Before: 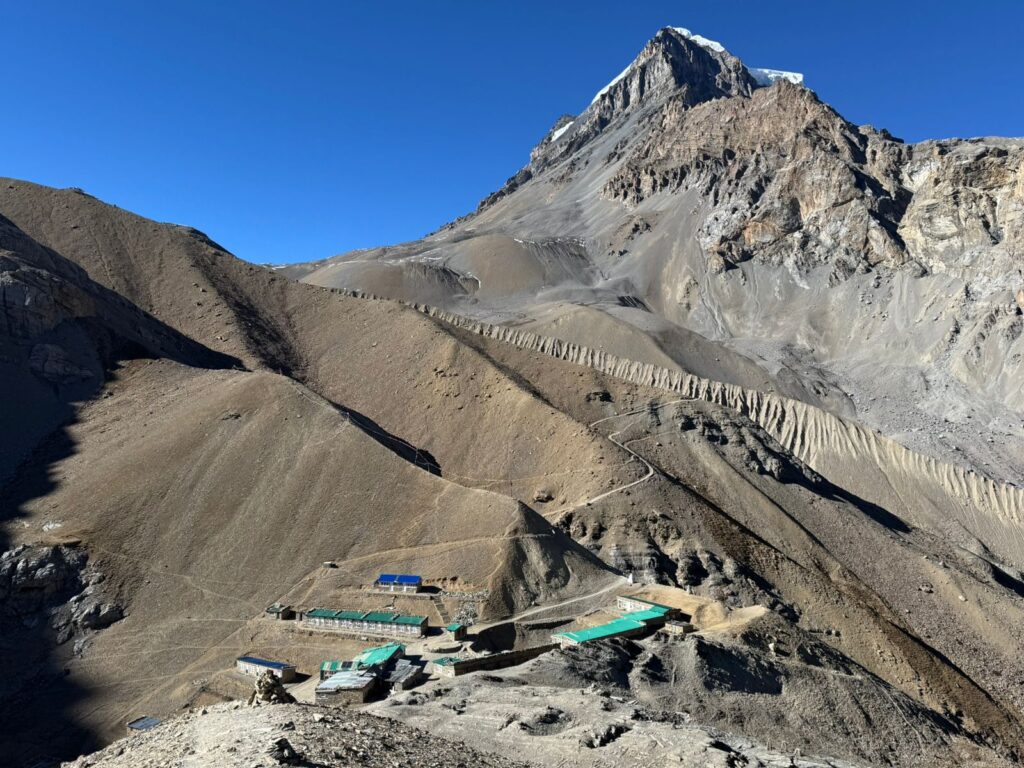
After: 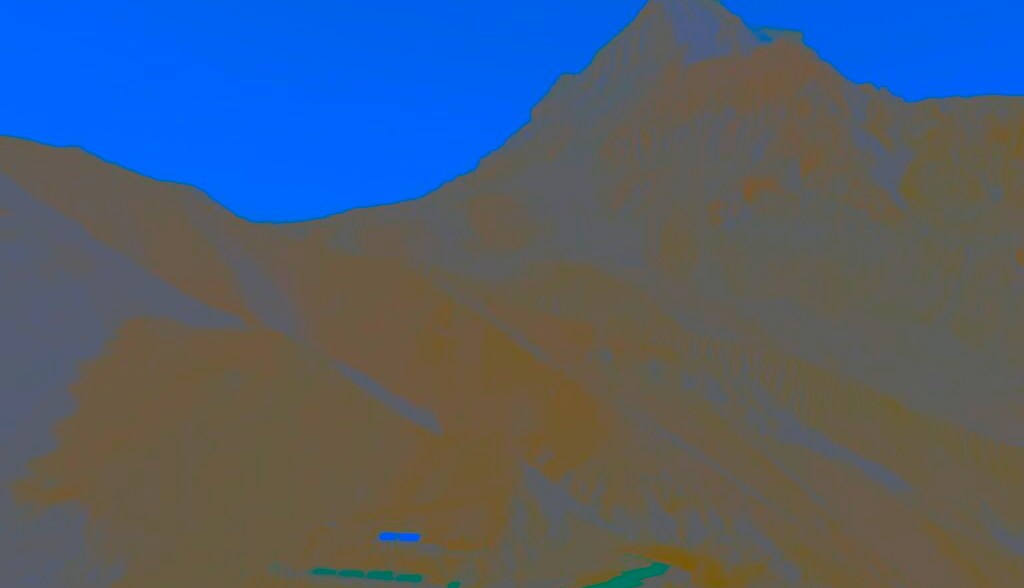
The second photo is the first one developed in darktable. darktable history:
exposure: black level correction -0.016, compensate highlight preservation false
tone equalizer: -8 EV 0.076 EV
contrast brightness saturation: contrast -0.989, brightness -0.166, saturation 0.736
crop: top 5.599%, bottom 17.751%
